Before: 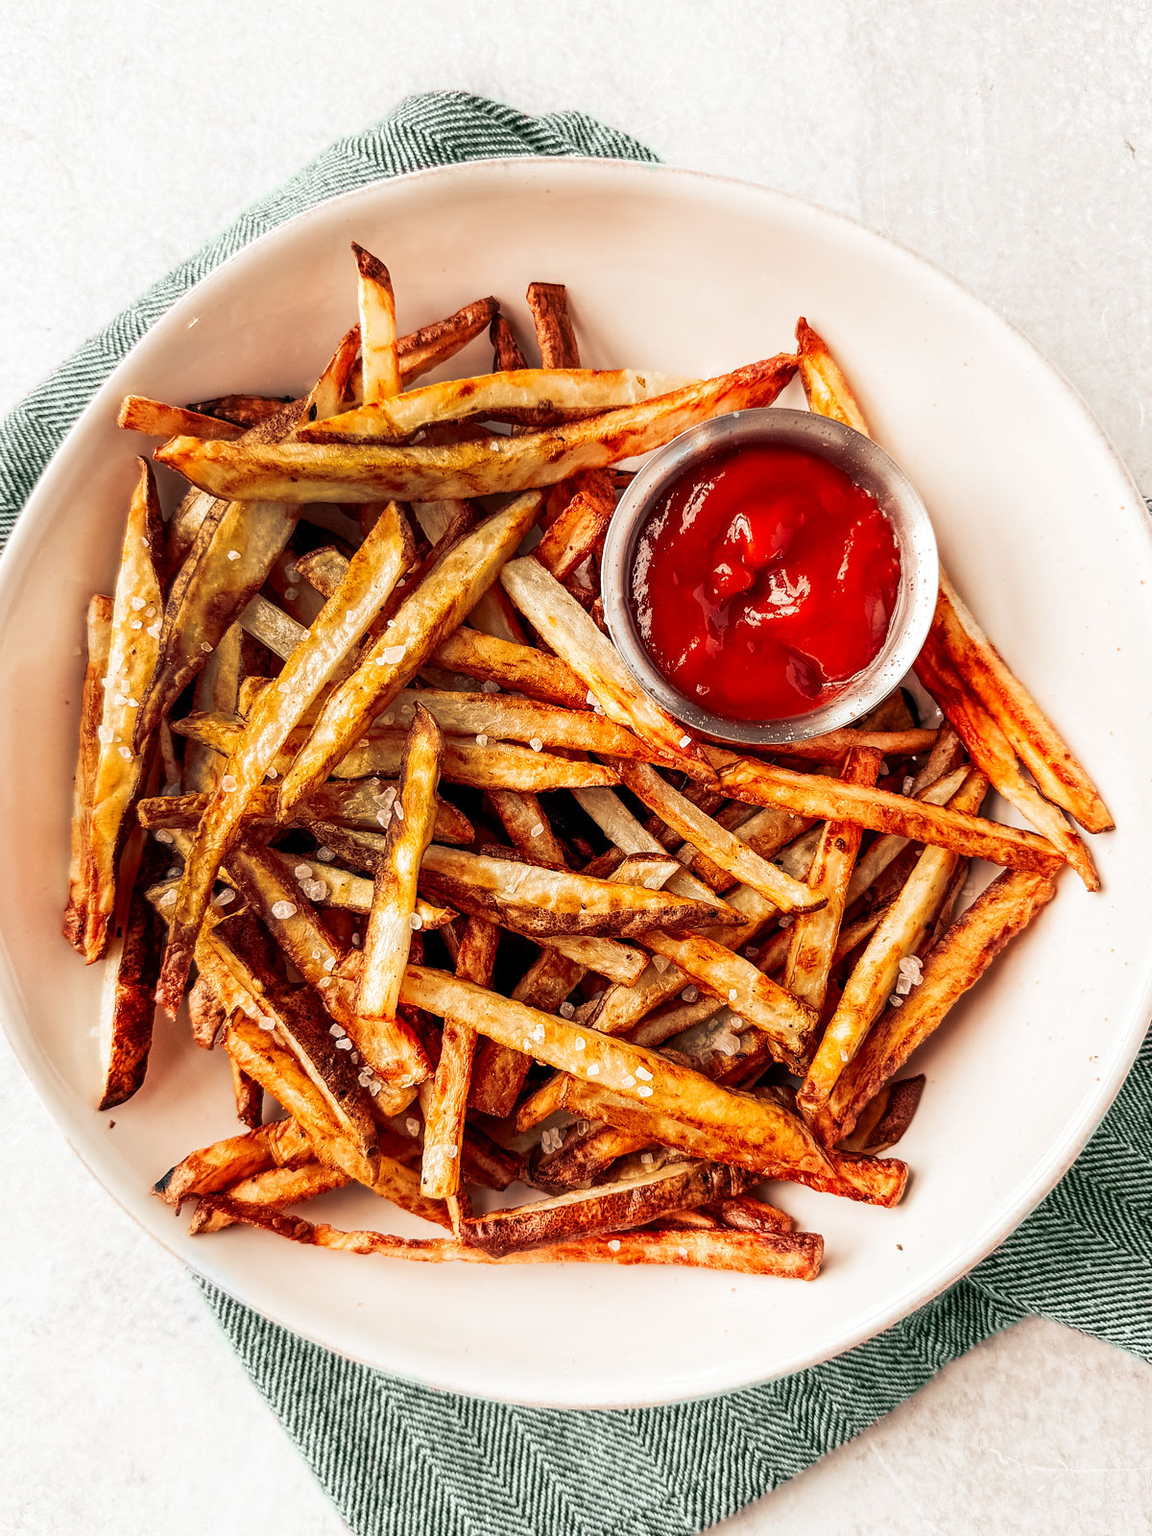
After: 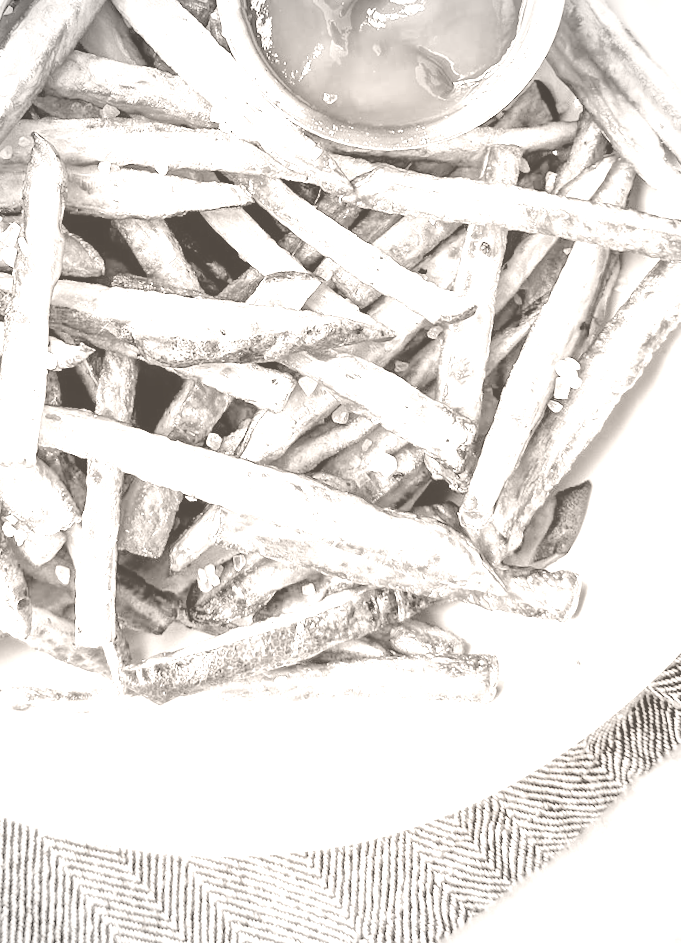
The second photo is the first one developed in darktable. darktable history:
crop: left 34.479%, top 38.822%, right 13.718%, bottom 5.172%
contrast brightness saturation: contrast 0.15, brightness 0.05
colorize: hue 34.49°, saturation 35.33%, source mix 100%, lightness 55%, version 1
tone equalizer: -7 EV 0.15 EV, -6 EV 0.6 EV, -5 EV 1.15 EV, -4 EV 1.33 EV, -3 EV 1.15 EV, -2 EV 0.6 EV, -1 EV 0.15 EV, mask exposure compensation -0.5 EV
base curve: curves: ch0 [(0, 0) (0.262, 0.32) (0.722, 0.705) (1, 1)]
vignetting: on, module defaults
rotate and perspective: rotation -4.25°, automatic cropping off
